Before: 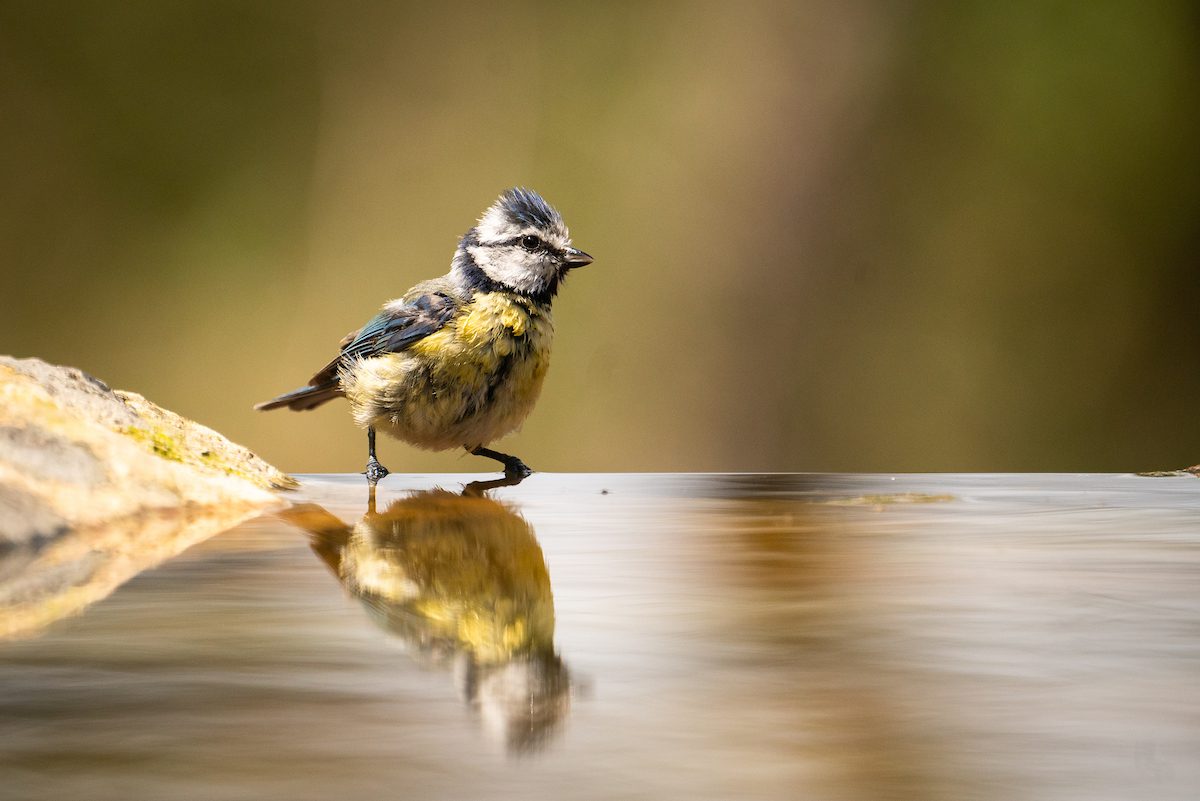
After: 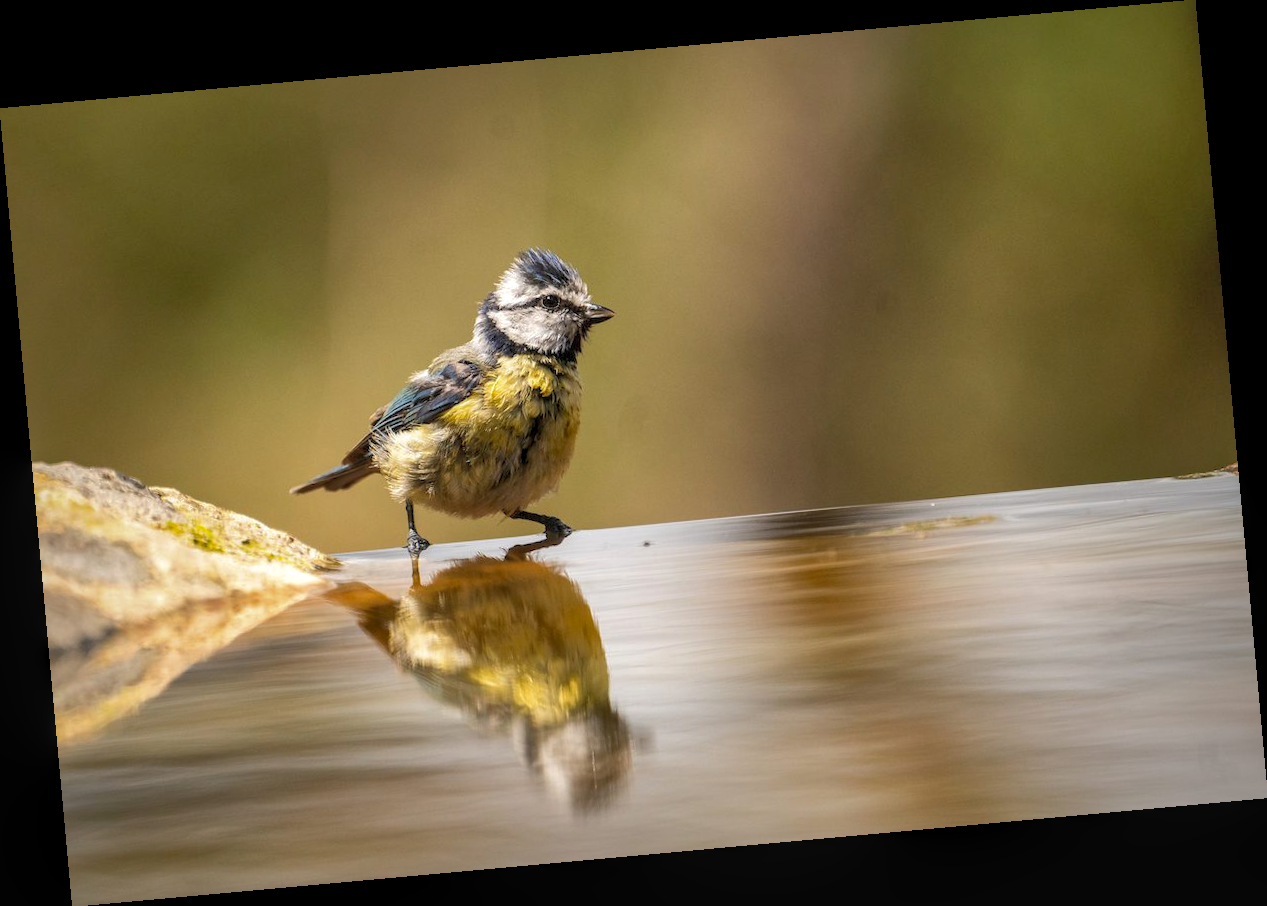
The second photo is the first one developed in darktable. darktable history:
shadows and highlights: shadows 60, highlights -60
rotate and perspective: rotation -5.2°, automatic cropping off
local contrast: on, module defaults
